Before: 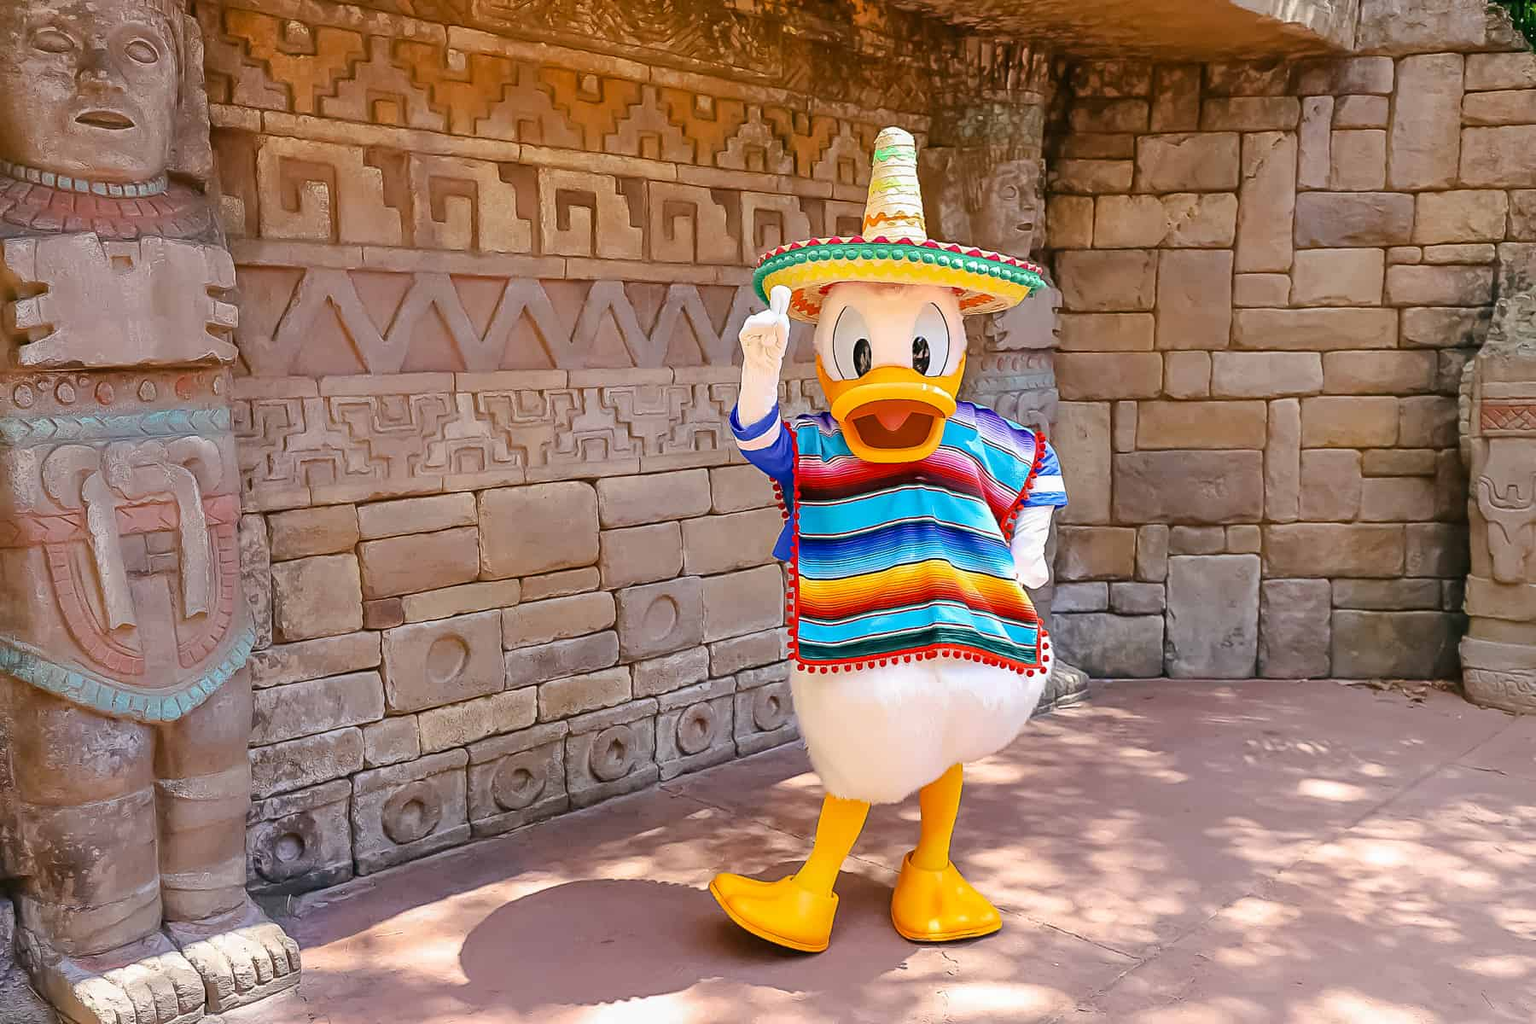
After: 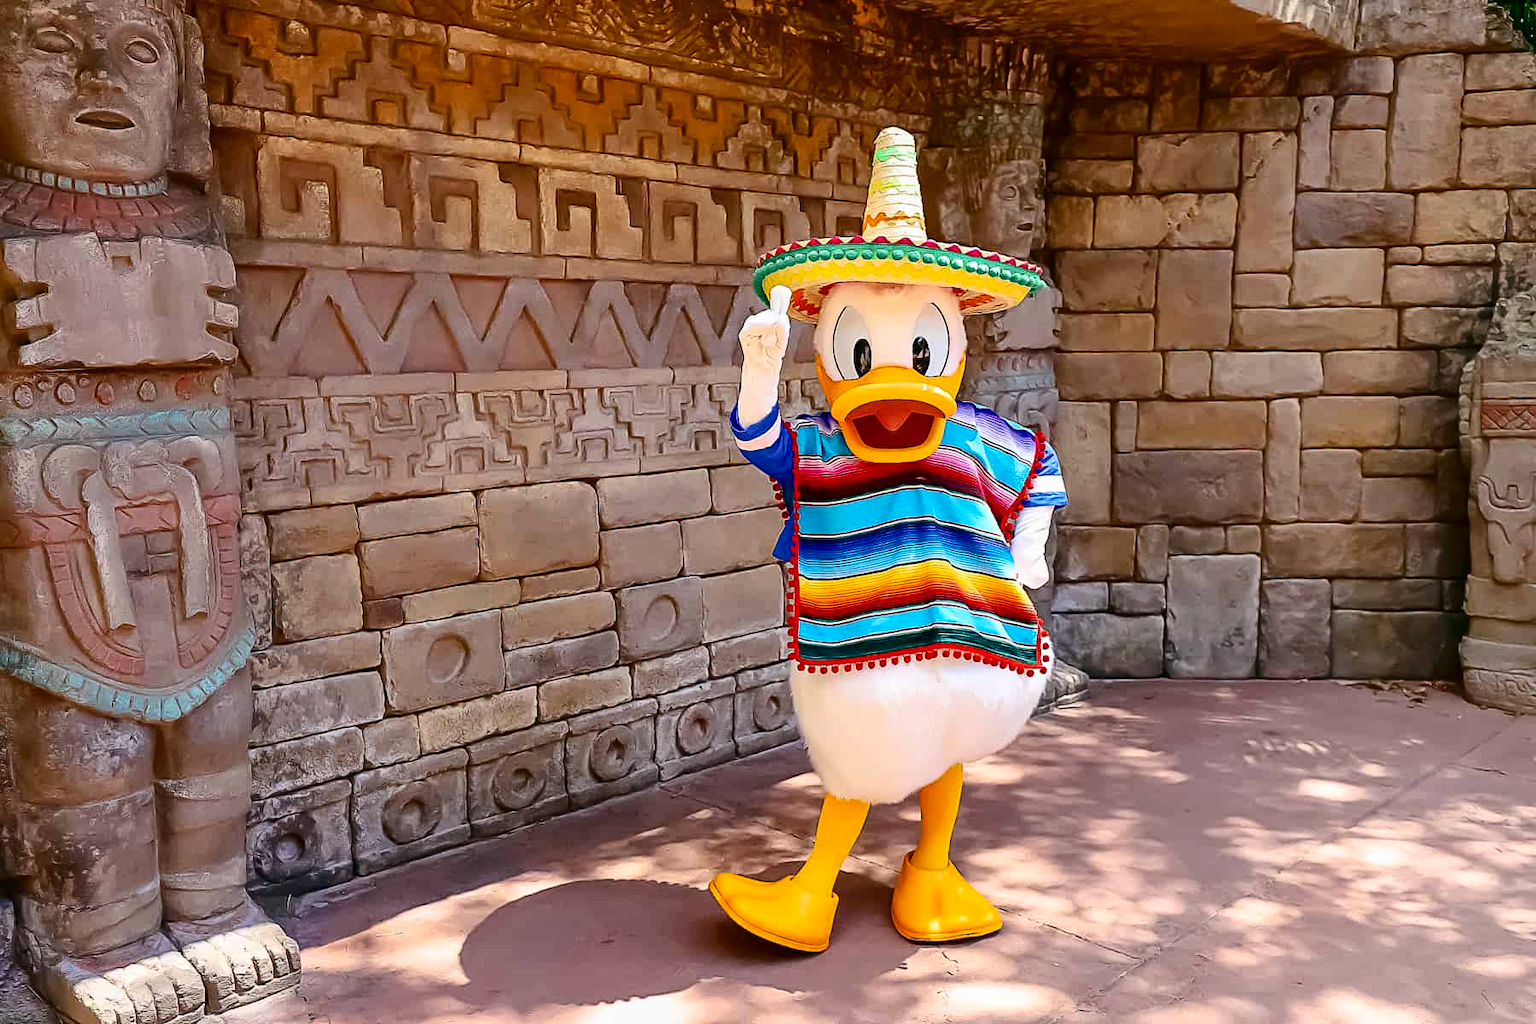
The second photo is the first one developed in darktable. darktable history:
contrast brightness saturation: contrast 0.198, brightness -0.108, saturation 0.099
